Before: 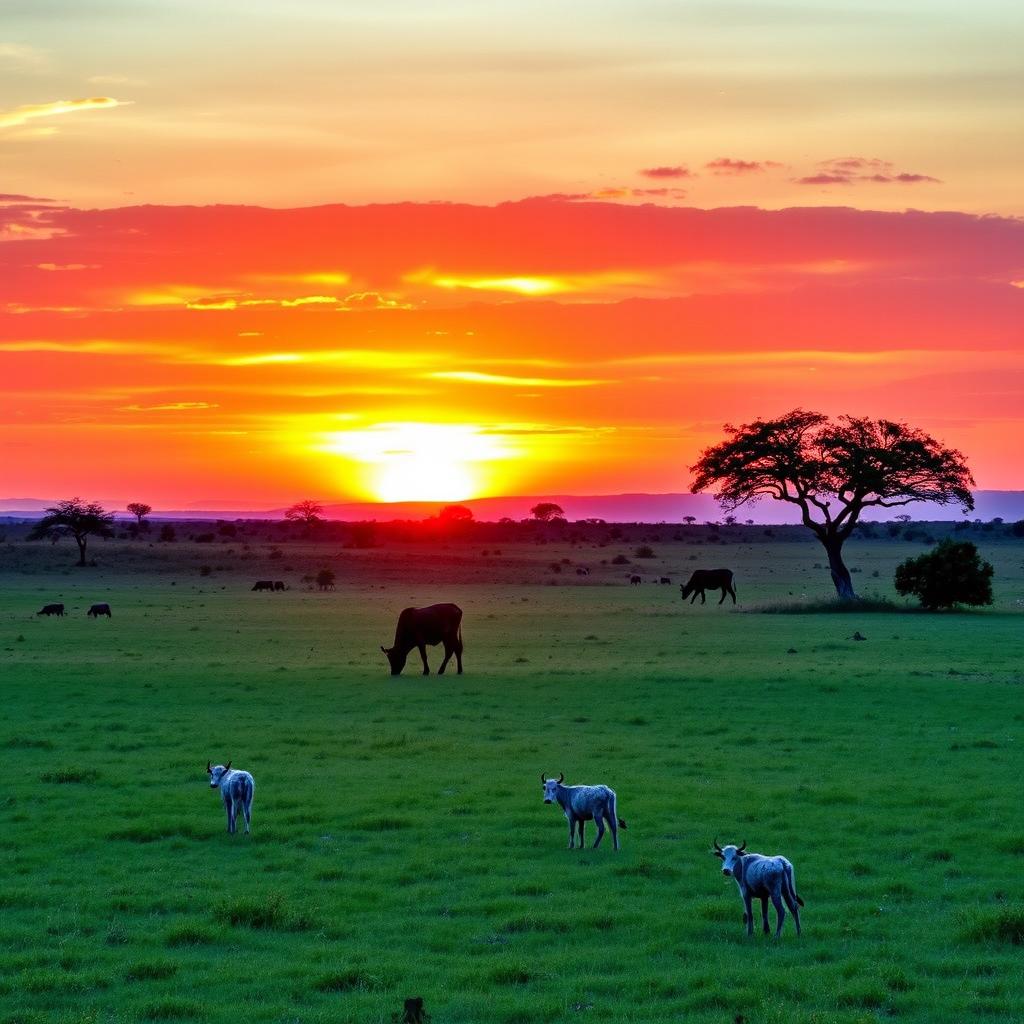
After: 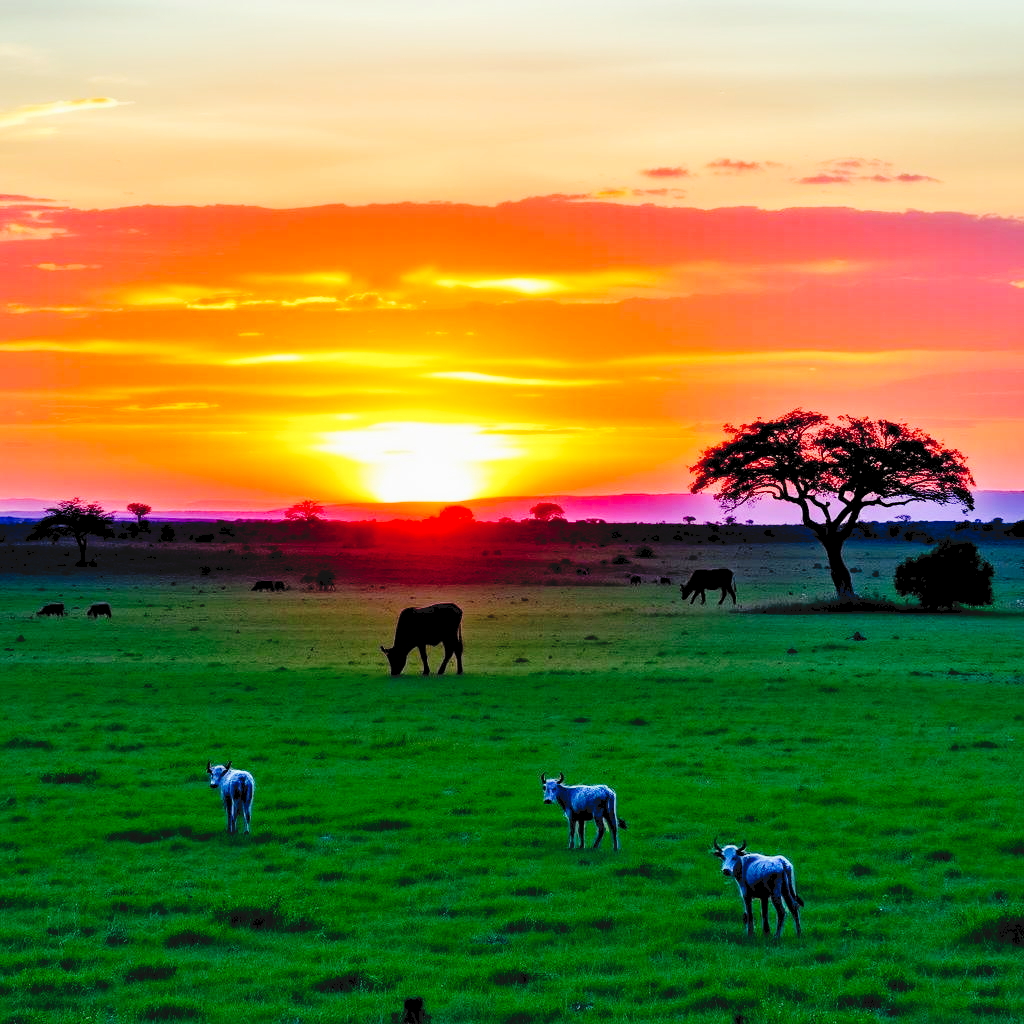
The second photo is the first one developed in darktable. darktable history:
tone curve: curves: ch0 [(0, 0) (0.003, 0.068) (0.011, 0.068) (0.025, 0.068) (0.044, 0.068) (0.069, 0.072) (0.1, 0.072) (0.136, 0.077) (0.177, 0.095) (0.224, 0.126) (0.277, 0.2) (0.335, 0.3) (0.399, 0.407) (0.468, 0.52) (0.543, 0.624) (0.623, 0.721) (0.709, 0.811) (0.801, 0.88) (0.898, 0.942) (1, 1)], preserve colors none
color balance rgb: perceptual saturation grading › global saturation -0.31%, global vibrance -8%, contrast -13%, saturation formula JzAzBz (2021)
rgb levels: levels [[0.01, 0.419, 0.839], [0, 0.5, 1], [0, 0.5, 1]]
